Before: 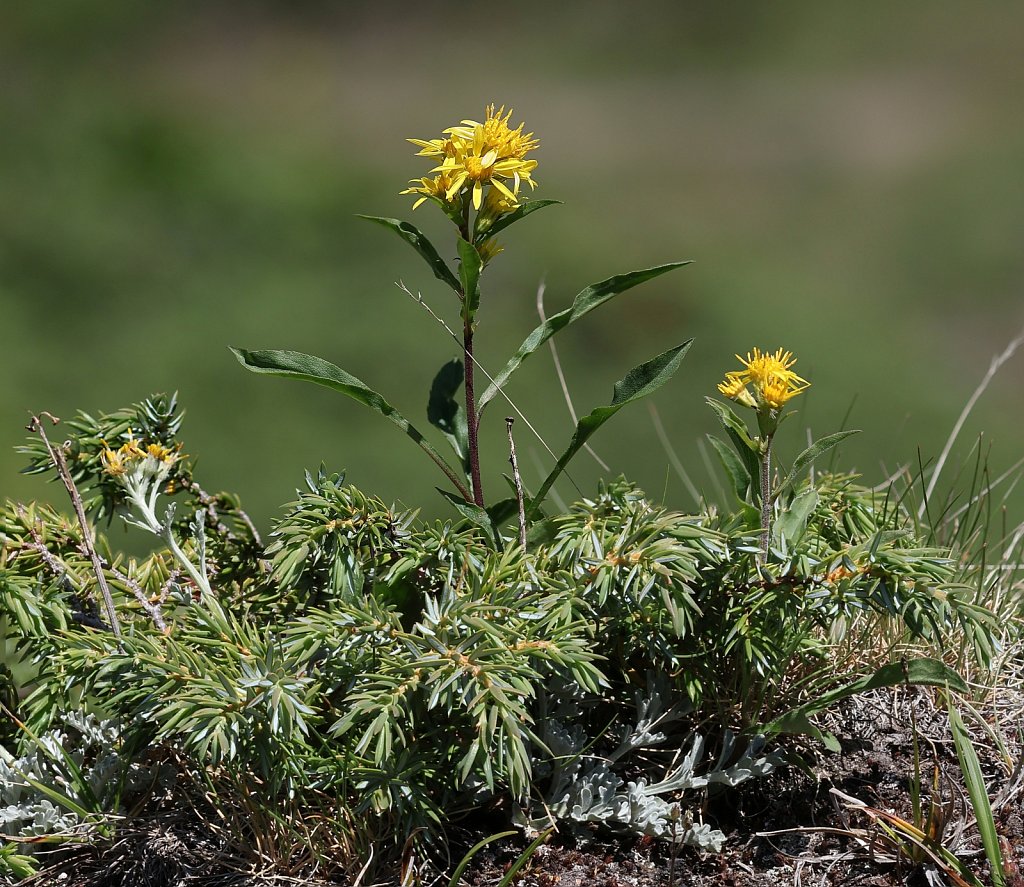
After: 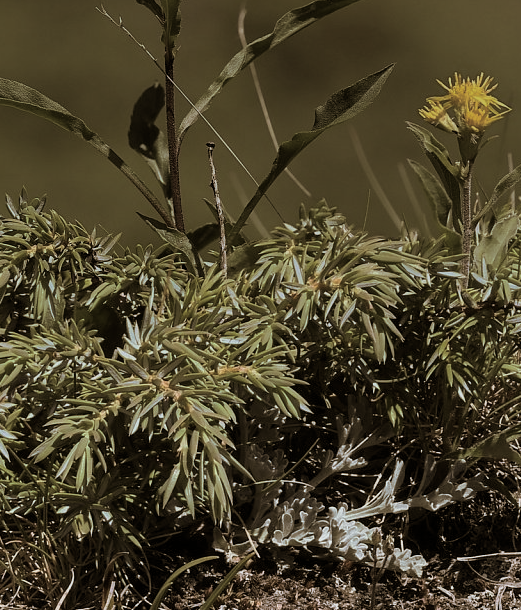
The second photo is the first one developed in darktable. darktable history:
split-toning: shadows › hue 37.98°, highlights › hue 185.58°, balance -55.261
exposure: exposure -0.293 EV, compensate highlight preservation false
crop and rotate: left 29.237%, top 31.152%, right 19.807%
graduated density: on, module defaults
